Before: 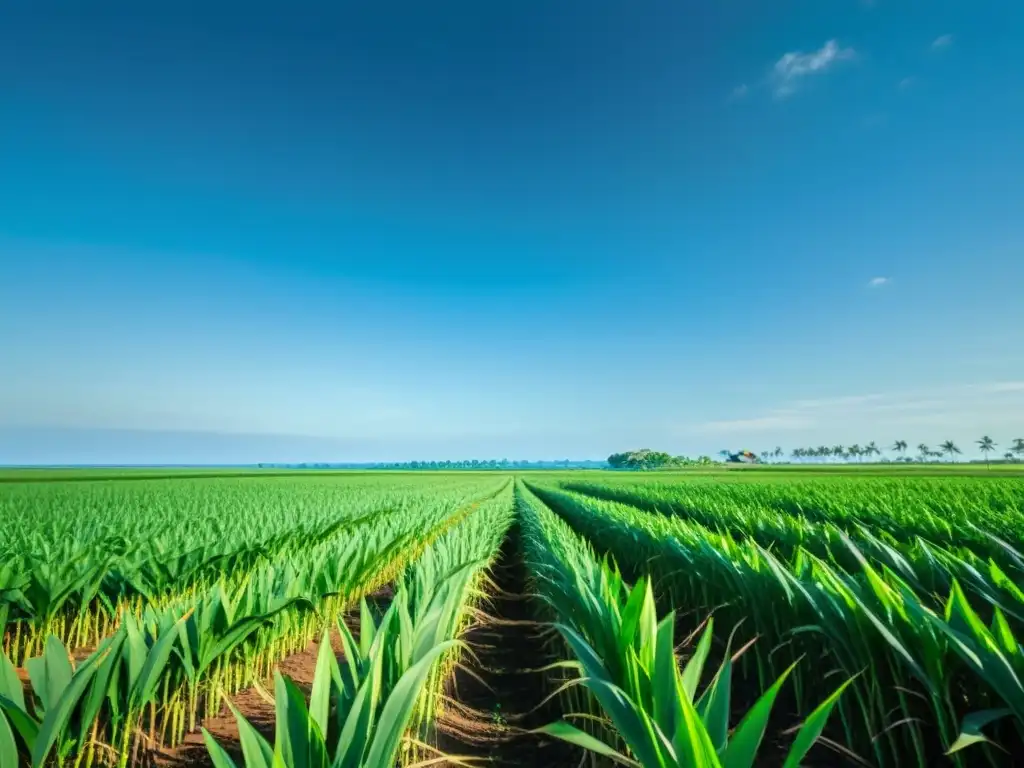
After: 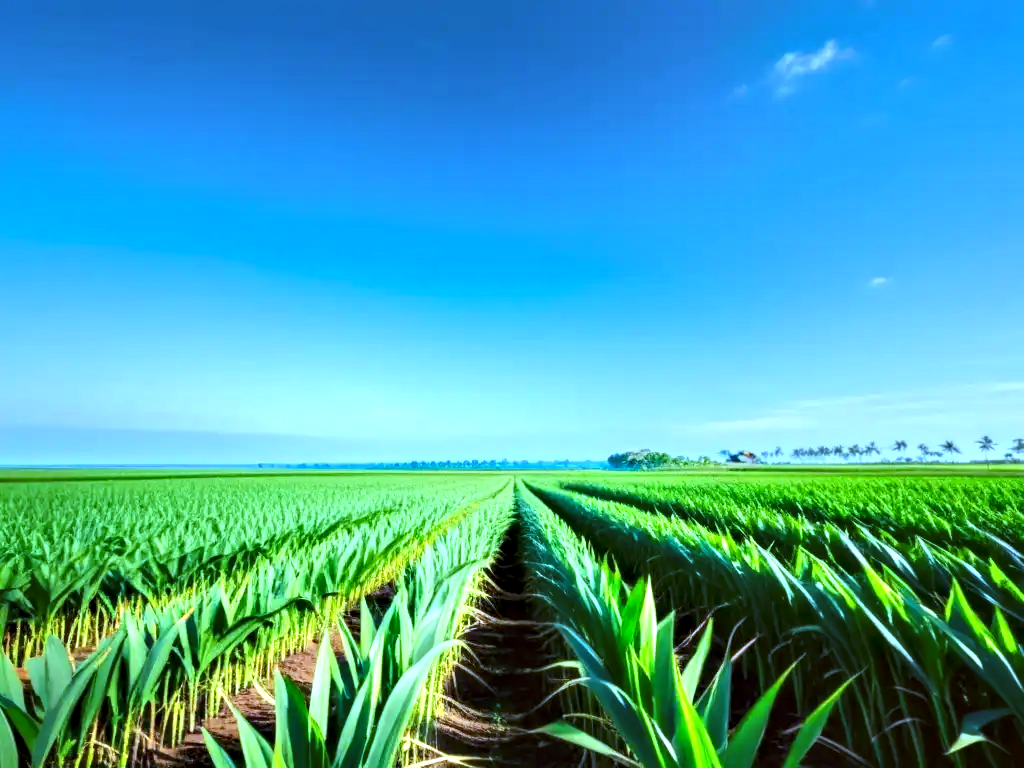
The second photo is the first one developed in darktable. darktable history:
white balance: red 0.871, blue 1.249
color balance: lift [1.004, 1.002, 1.002, 0.998], gamma [1, 1.007, 1.002, 0.993], gain [1, 0.977, 1.013, 1.023], contrast -3.64%
tone equalizer: -8 EV 0.001 EV, -7 EV -0.002 EV, -6 EV 0.002 EV, -5 EV -0.03 EV, -4 EV -0.116 EV, -3 EV -0.169 EV, -2 EV 0.24 EV, -1 EV 0.702 EV, +0 EV 0.493 EV
contrast equalizer: octaves 7, y [[0.528, 0.548, 0.563, 0.562, 0.546, 0.526], [0.55 ×6], [0 ×6], [0 ×6], [0 ×6]]
